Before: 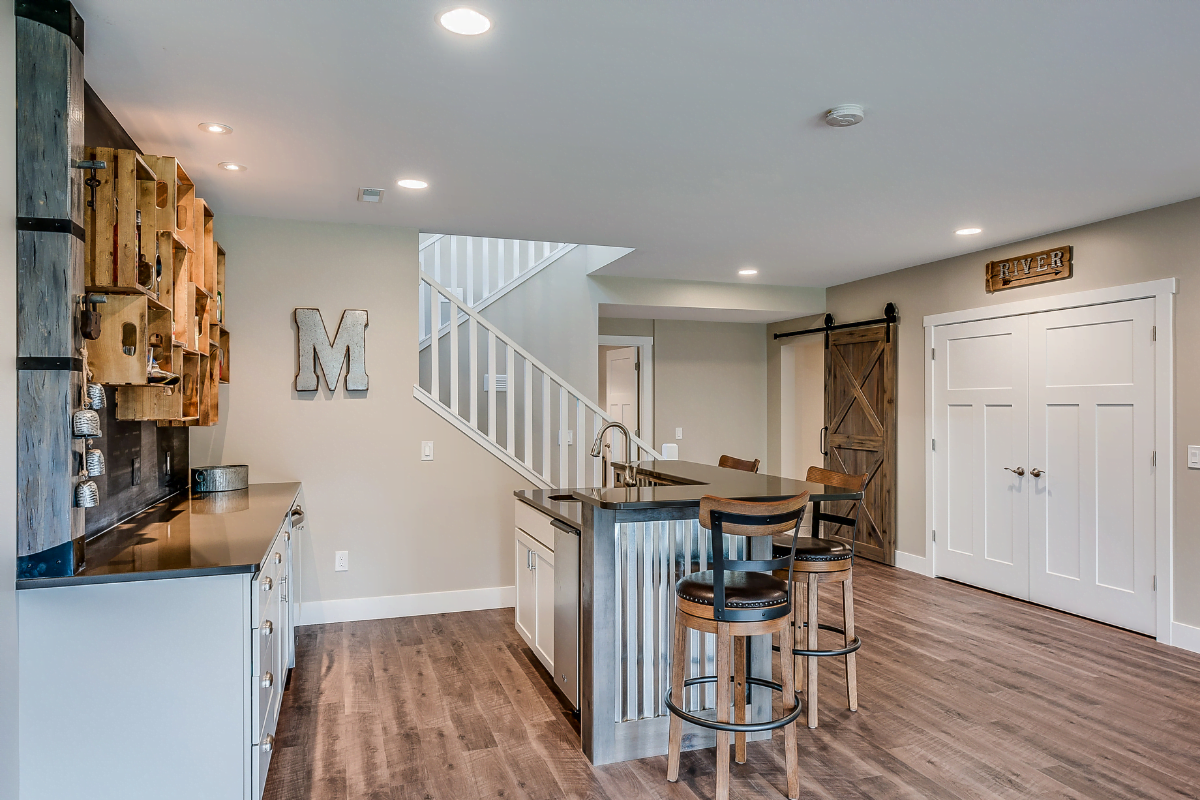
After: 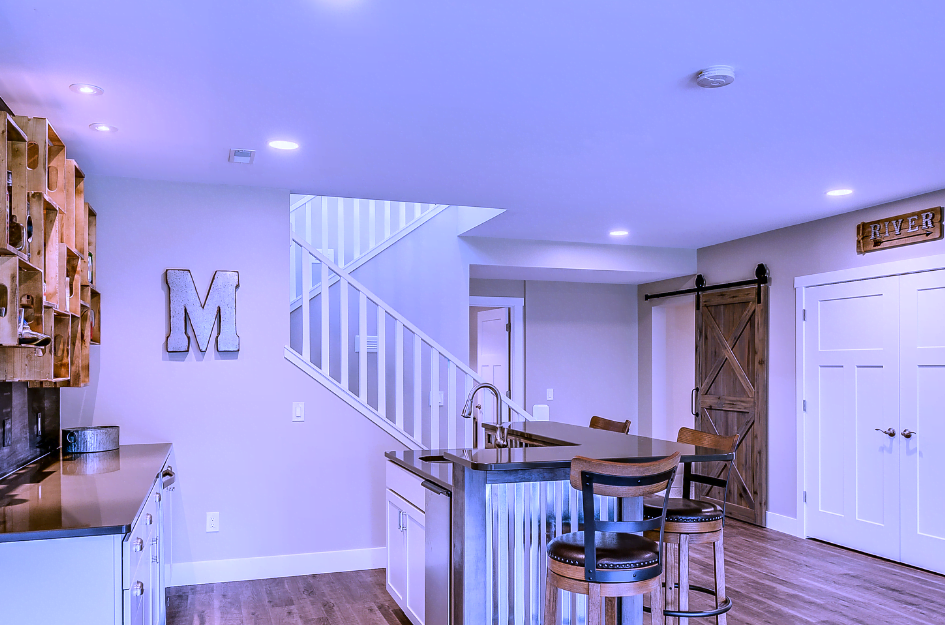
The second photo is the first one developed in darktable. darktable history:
crop and rotate: left 10.77%, top 5.1%, right 10.41%, bottom 16.76%
white balance: red 0.98, blue 1.61
